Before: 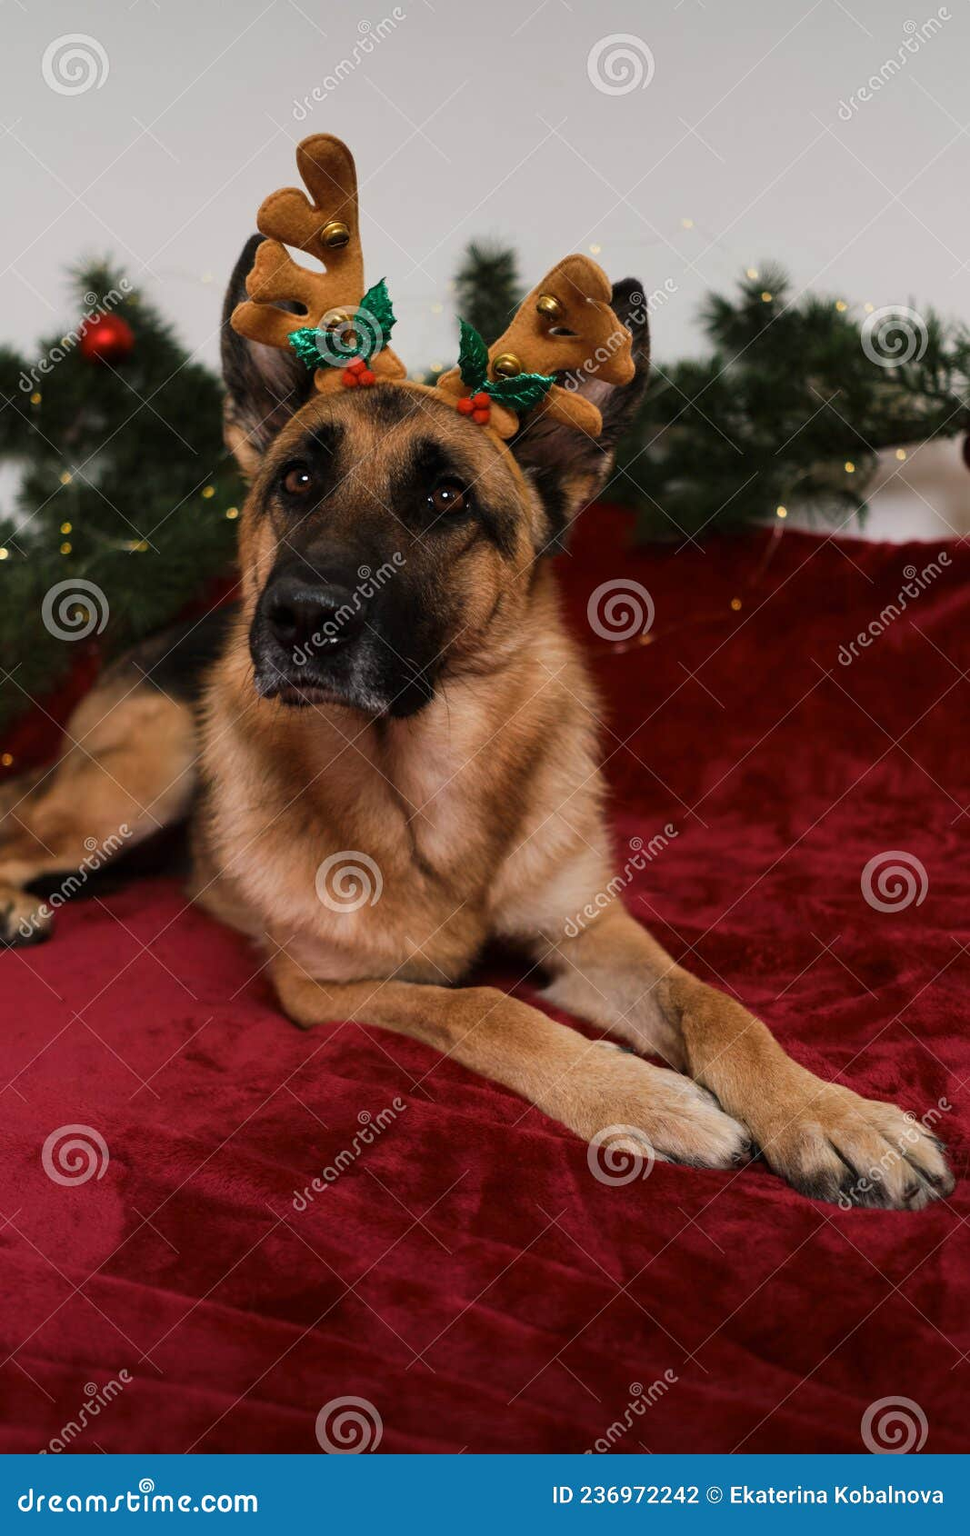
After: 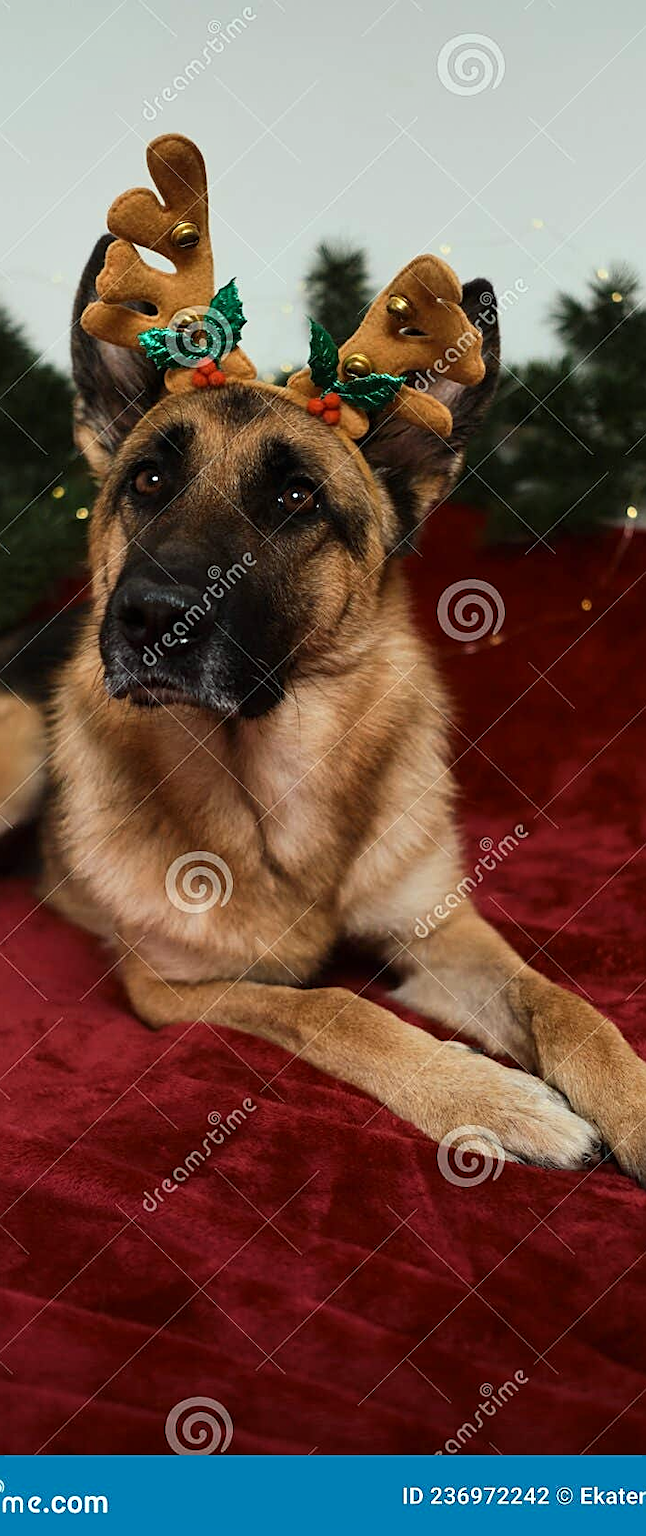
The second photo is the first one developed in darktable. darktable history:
crop and rotate: left 15.546%, right 17.787%
sharpen: on, module defaults
contrast brightness saturation: contrast 0.15, brightness 0.05
color correction: highlights a* -6.69, highlights b* 0.49
tone equalizer: on, module defaults
